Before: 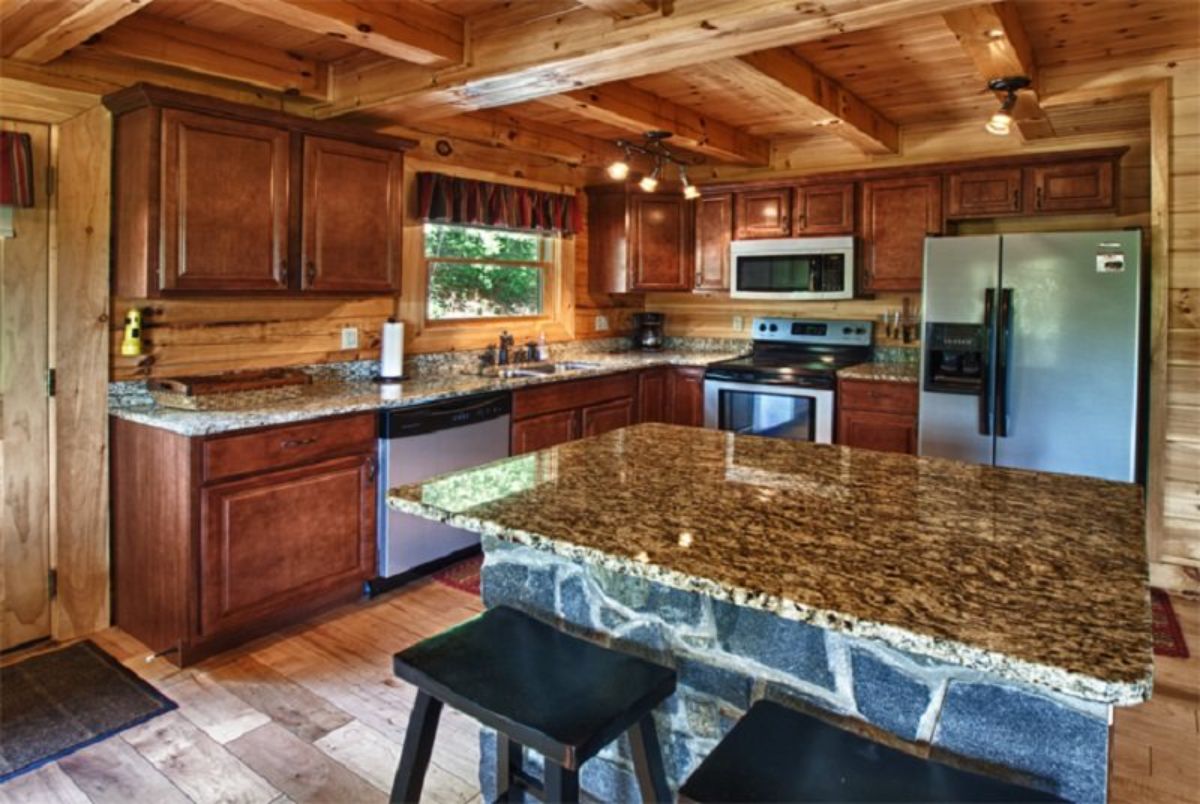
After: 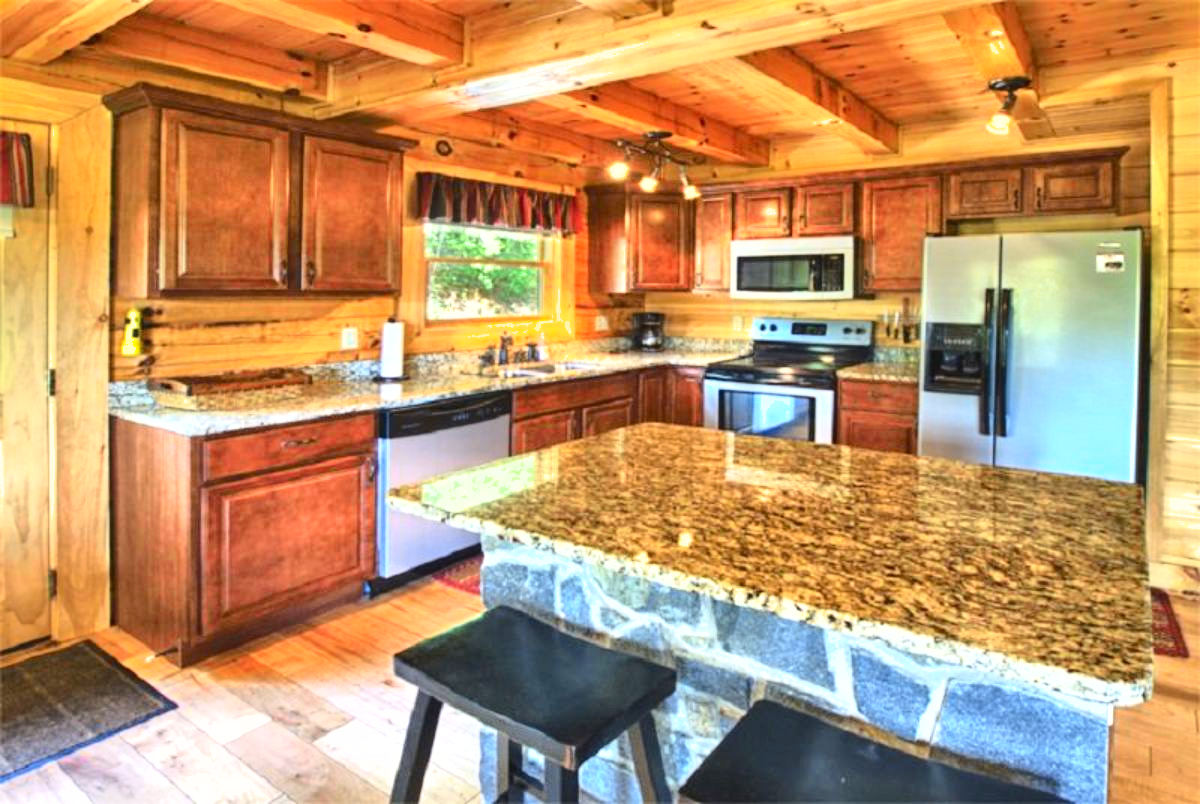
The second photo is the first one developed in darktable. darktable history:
shadows and highlights: shadows 29.89
exposure: black level correction 0, exposure 1.001 EV, compensate highlight preservation false
tone curve: curves: ch0 [(0, 0.029) (0.071, 0.087) (0.223, 0.265) (0.447, 0.605) (0.654, 0.823) (0.861, 0.943) (1, 0.981)]; ch1 [(0, 0) (0.353, 0.344) (0.447, 0.449) (0.502, 0.501) (0.547, 0.54) (0.57, 0.582) (0.608, 0.608) (0.618, 0.631) (0.657, 0.699) (1, 1)]; ch2 [(0, 0) (0.34, 0.314) (0.456, 0.456) (0.5, 0.503) (0.528, 0.54) (0.557, 0.577) (0.589, 0.626) (1, 1)], color space Lab, independent channels
